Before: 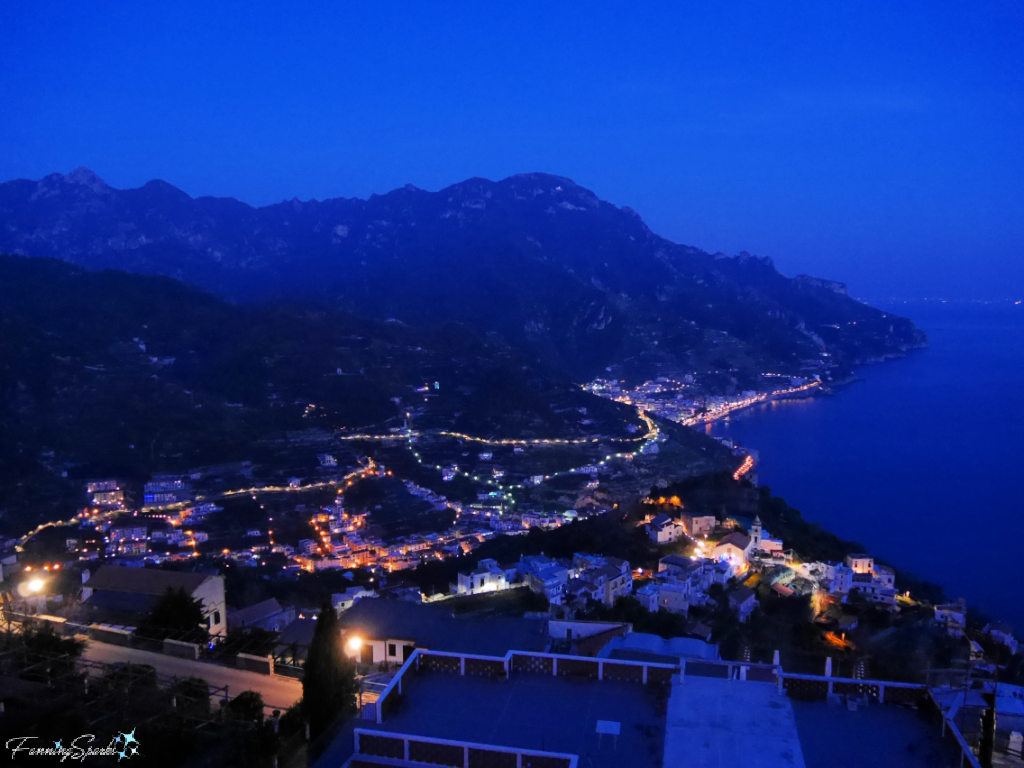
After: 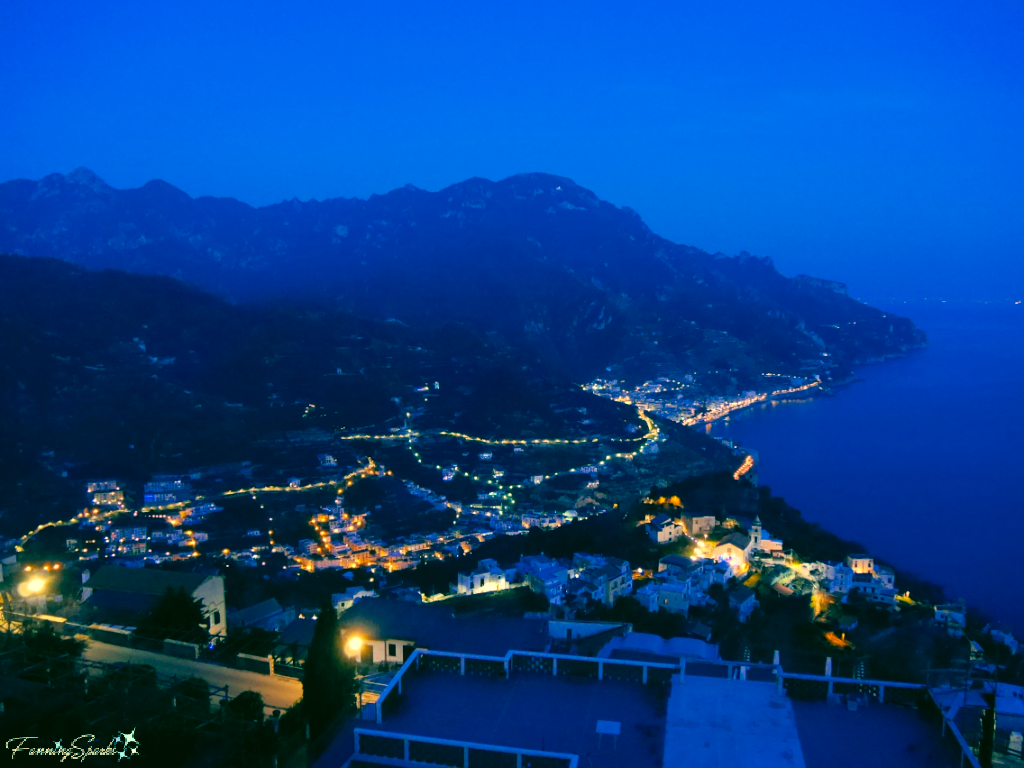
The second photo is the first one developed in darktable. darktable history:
exposure: black level correction 0.003, exposure 0.388 EV, compensate highlight preservation false
color correction: highlights a* 1.81, highlights b* 34.11, shadows a* -36.19, shadows b* -5.34
